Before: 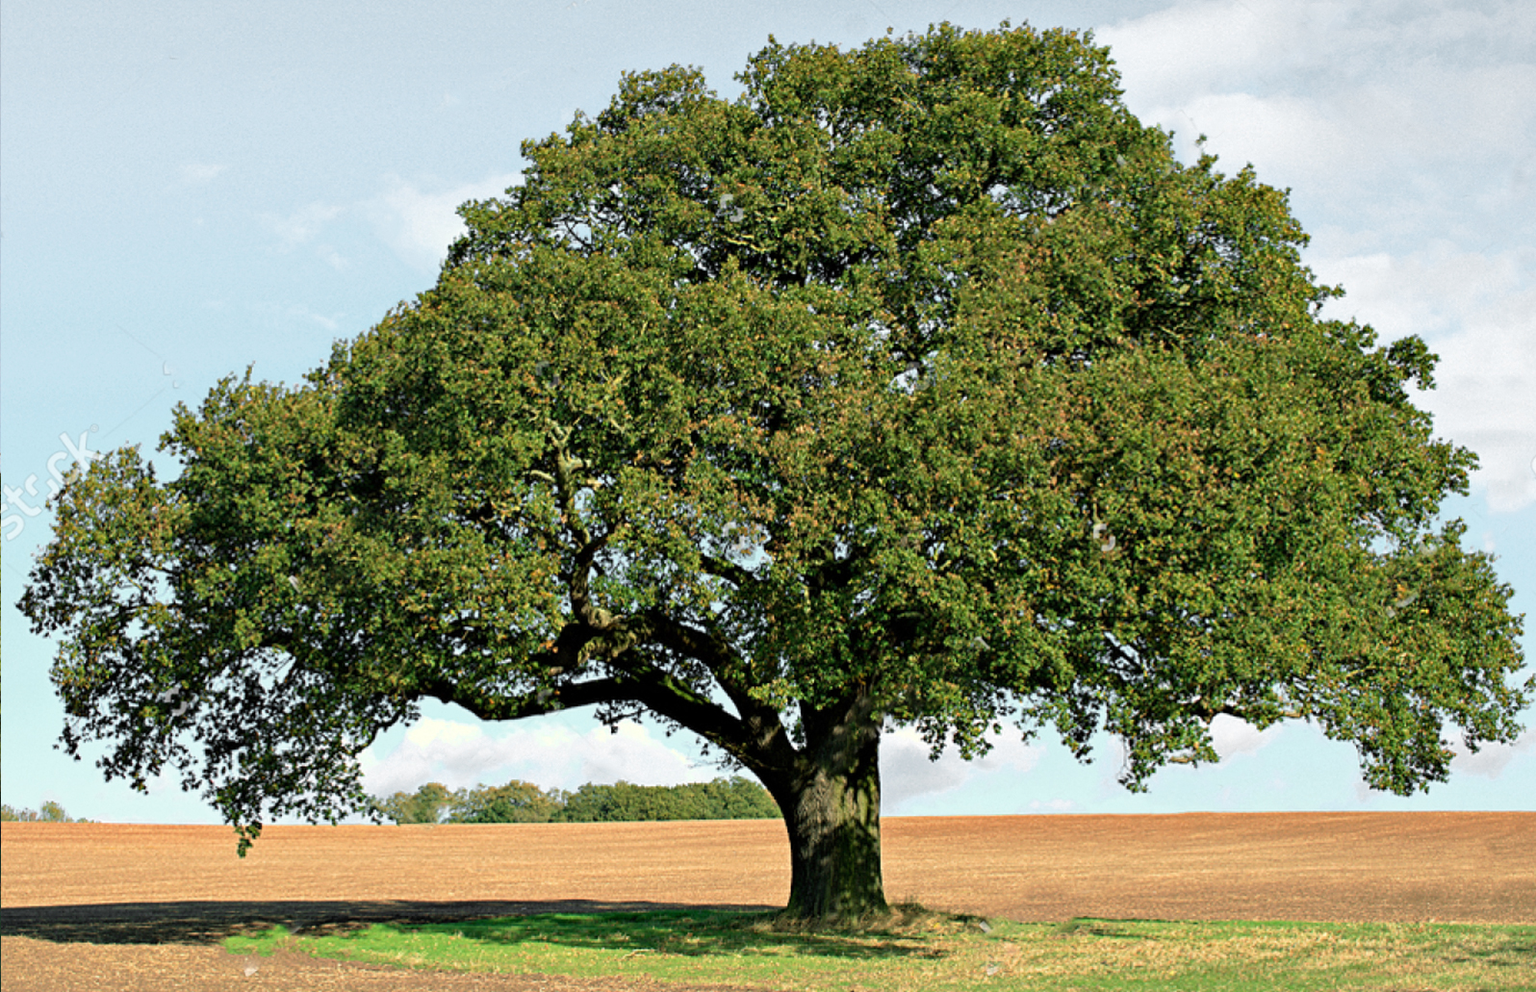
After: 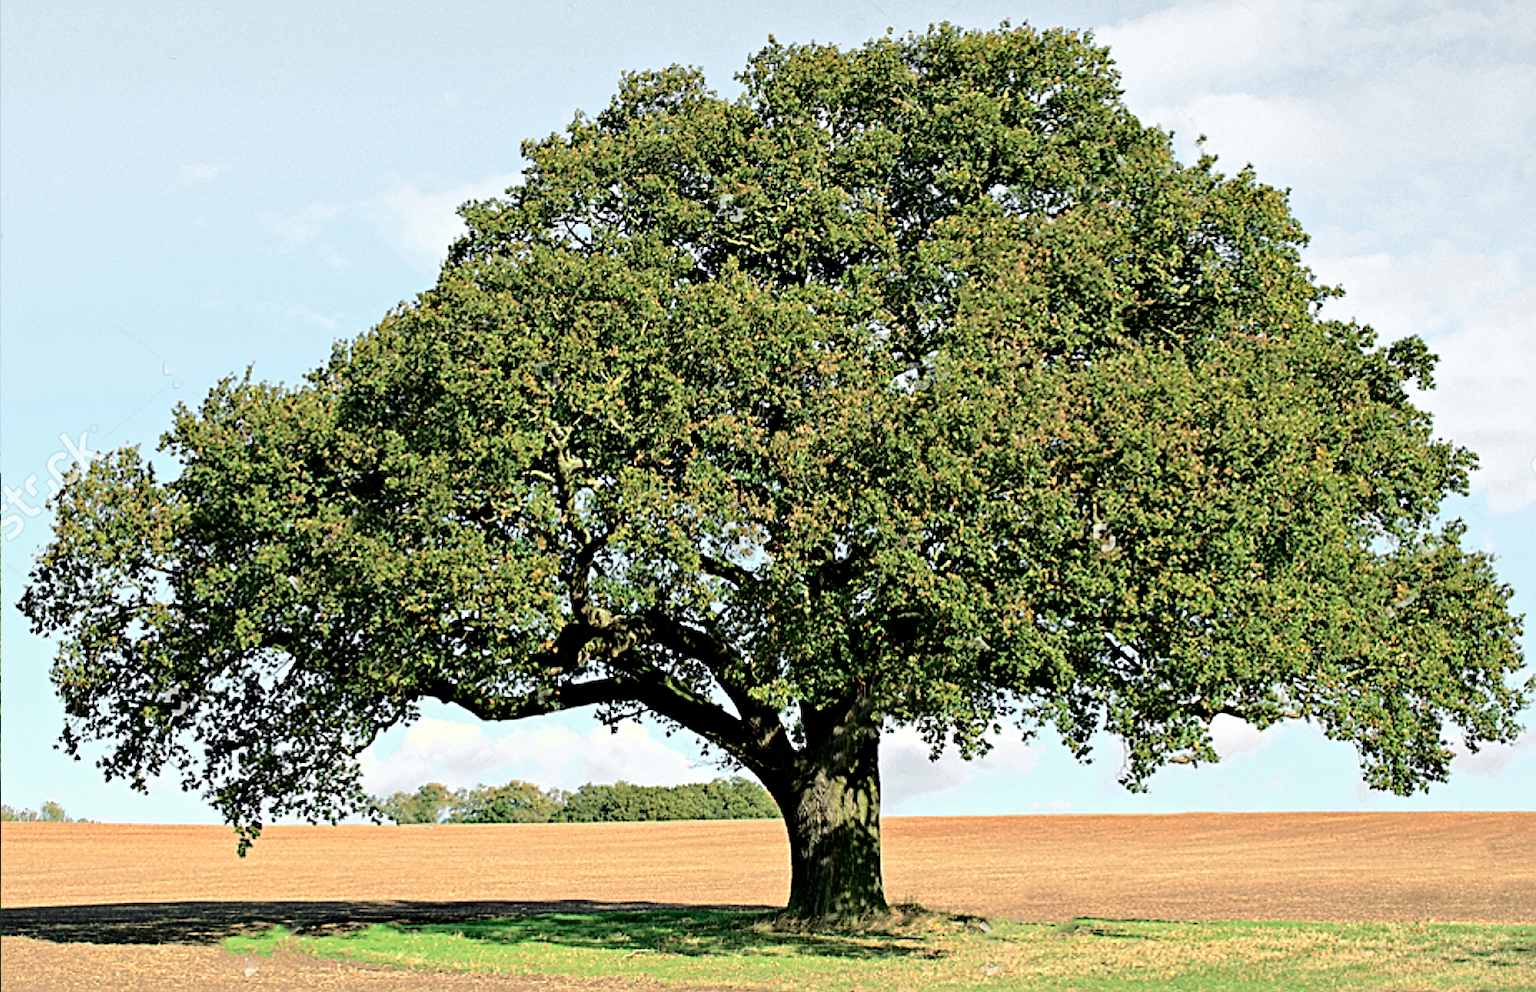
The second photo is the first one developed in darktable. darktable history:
tone curve: curves: ch0 [(0, 0) (0.003, 0.002) (0.011, 0.007) (0.025, 0.016) (0.044, 0.027) (0.069, 0.045) (0.1, 0.077) (0.136, 0.114) (0.177, 0.166) (0.224, 0.241) (0.277, 0.328) (0.335, 0.413) (0.399, 0.498) (0.468, 0.572) (0.543, 0.638) (0.623, 0.711) (0.709, 0.786) (0.801, 0.853) (0.898, 0.929) (1, 1)], color space Lab, independent channels, preserve colors none
sharpen: on, module defaults
contrast equalizer: octaves 7, y [[0.5, 0.504, 0.515, 0.527, 0.535, 0.534], [0.5 ×6], [0.491, 0.387, 0.179, 0.068, 0.068, 0.068], [0 ×5, 0.023], [0 ×6]]
